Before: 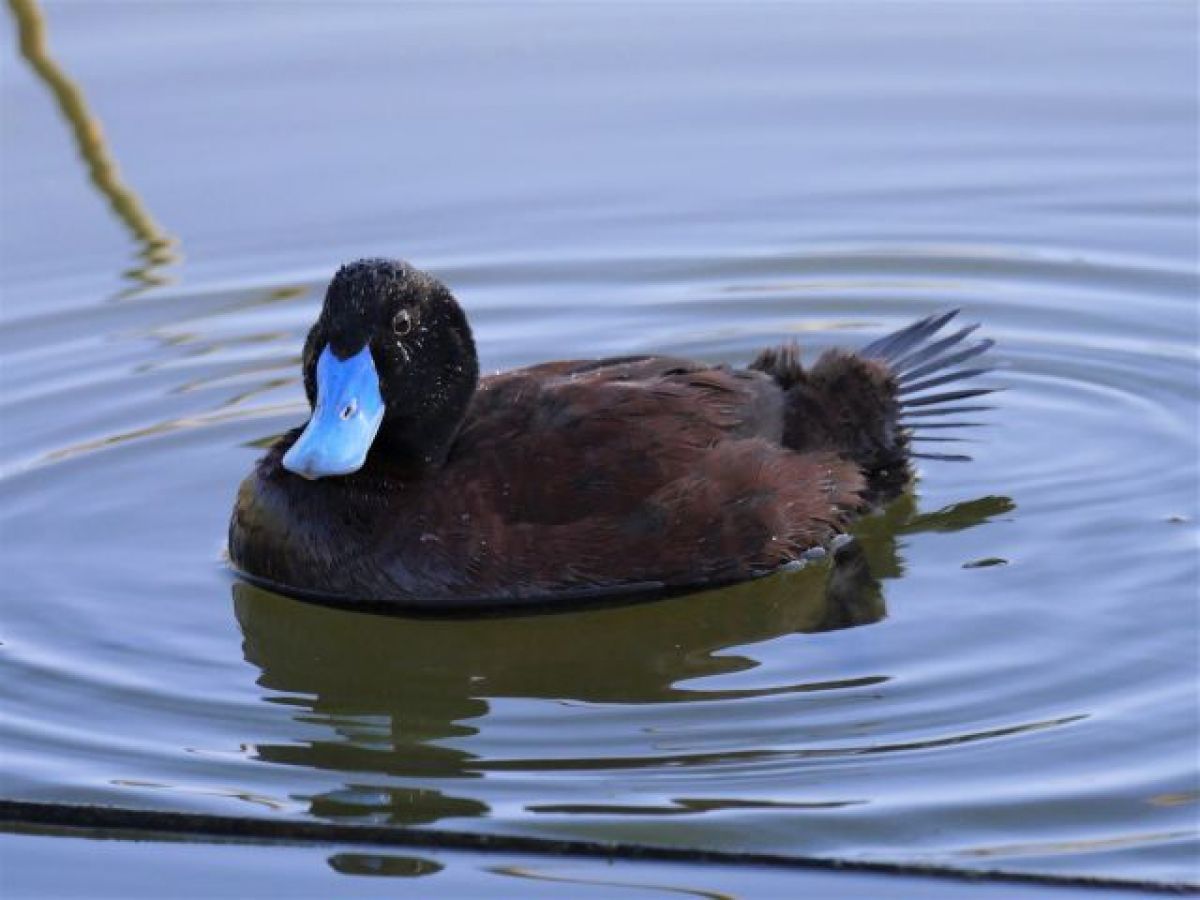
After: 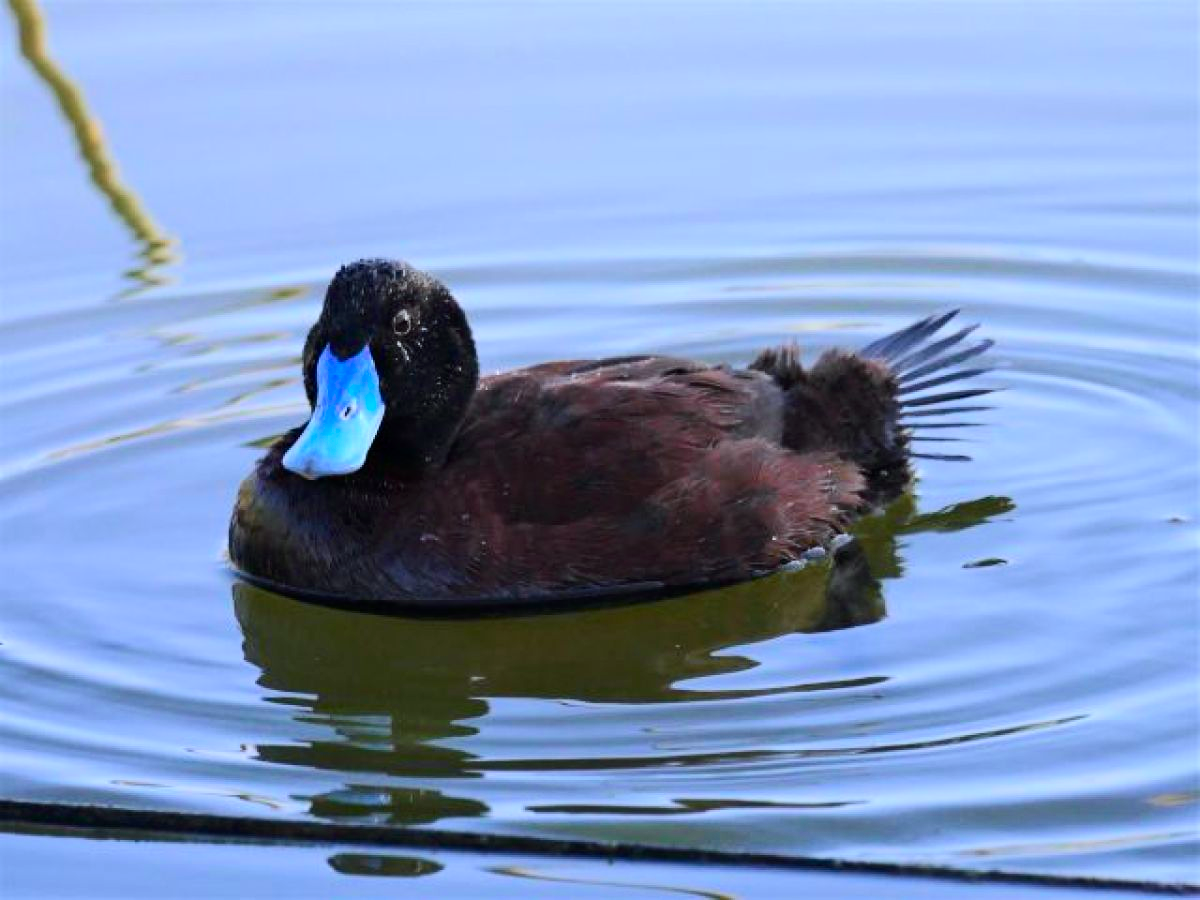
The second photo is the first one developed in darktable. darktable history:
exposure: exposure 0.205 EV, compensate highlight preservation false
tone curve: curves: ch0 [(0, 0) (0.051, 0.03) (0.096, 0.071) (0.251, 0.234) (0.461, 0.515) (0.605, 0.692) (0.761, 0.824) (0.881, 0.907) (1, 0.984)]; ch1 [(0, 0) (0.1, 0.038) (0.318, 0.243) (0.399, 0.351) (0.478, 0.469) (0.499, 0.499) (0.534, 0.541) (0.567, 0.592) (0.601, 0.629) (0.666, 0.7) (1, 1)]; ch2 [(0, 0) (0.453, 0.45) (0.479, 0.483) (0.504, 0.499) (0.52, 0.519) (0.541, 0.559) (0.601, 0.622) (0.824, 0.815) (1, 1)], color space Lab, independent channels, preserve colors none
color calibration: output R [0.994, 0.059, -0.119, 0], output G [-0.036, 1.09, -0.119, 0], output B [0.078, -0.108, 0.961, 0], x 0.354, y 0.367, temperature 4688.87 K
